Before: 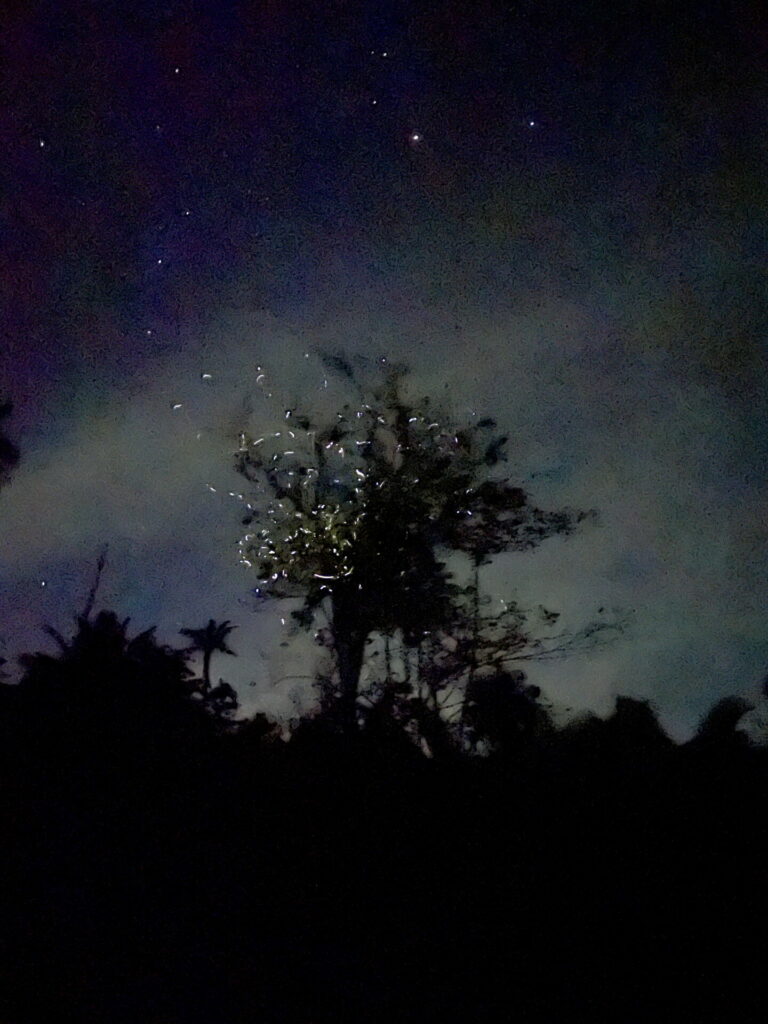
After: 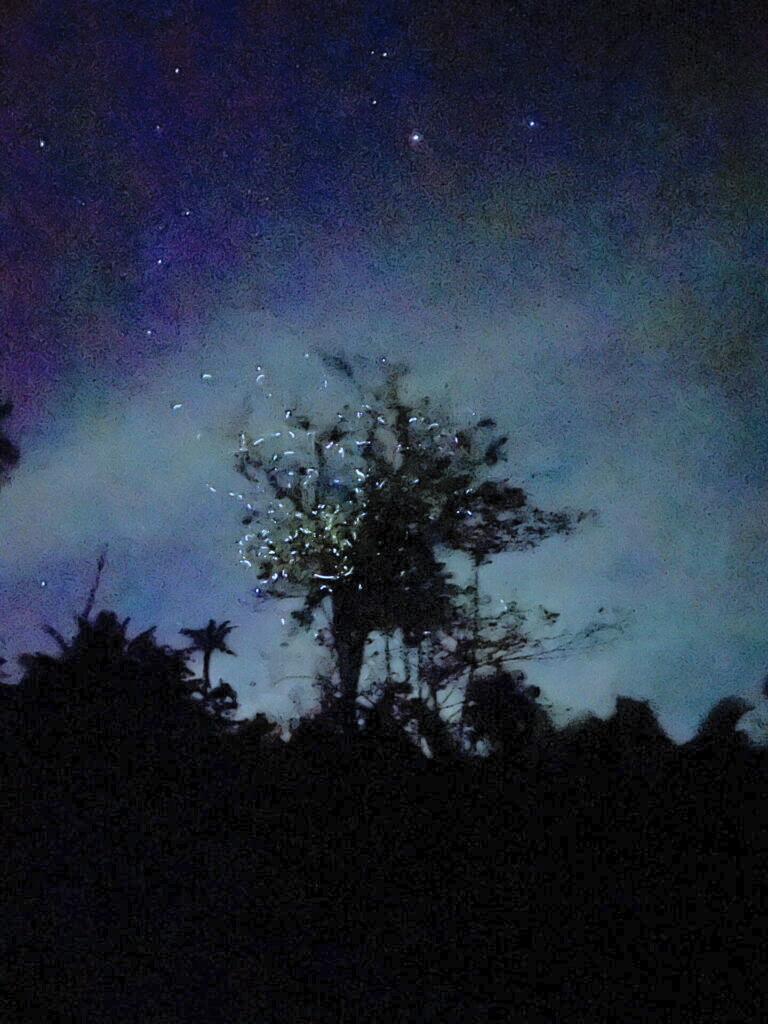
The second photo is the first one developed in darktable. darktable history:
color calibration: x 0.396, y 0.386, temperature 3669 K
contrast brightness saturation: contrast 0.1, brightness 0.3, saturation 0.14
